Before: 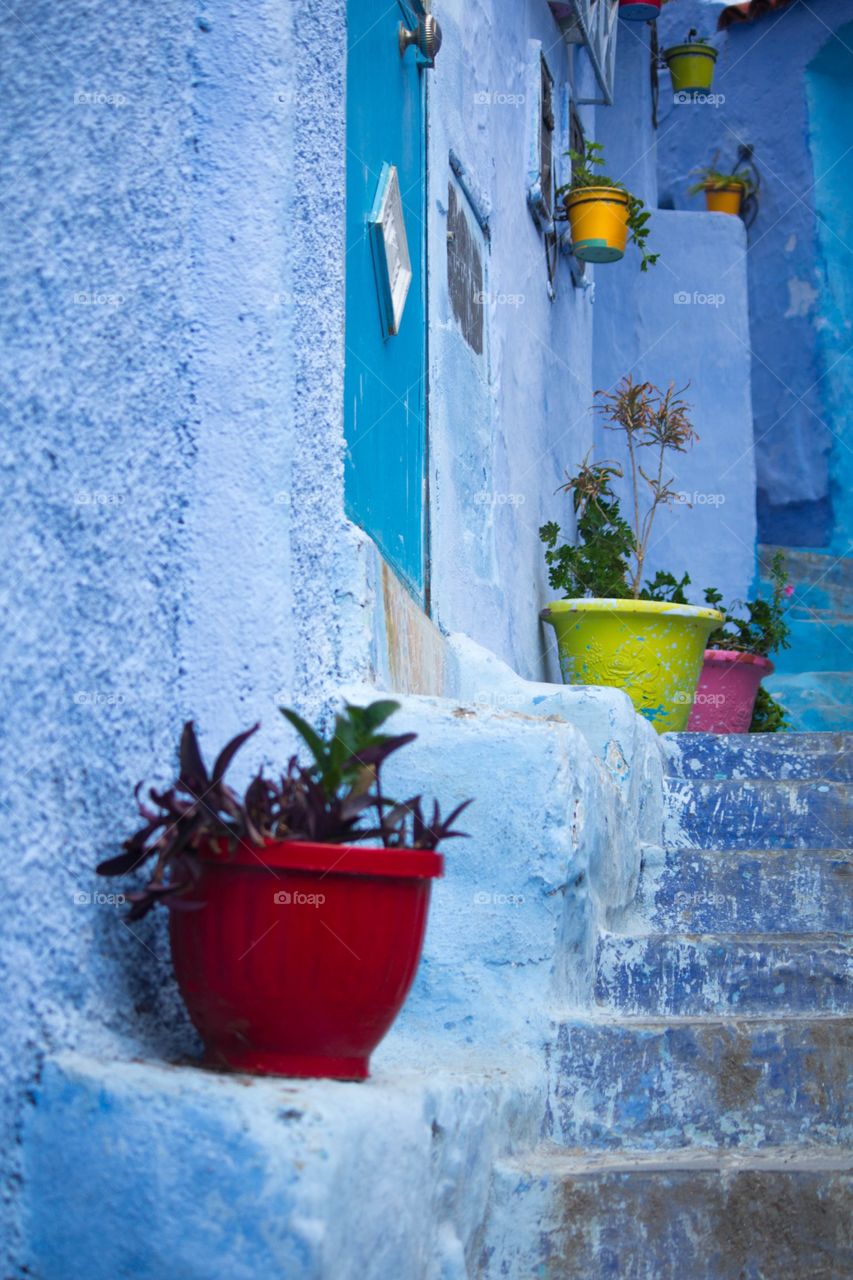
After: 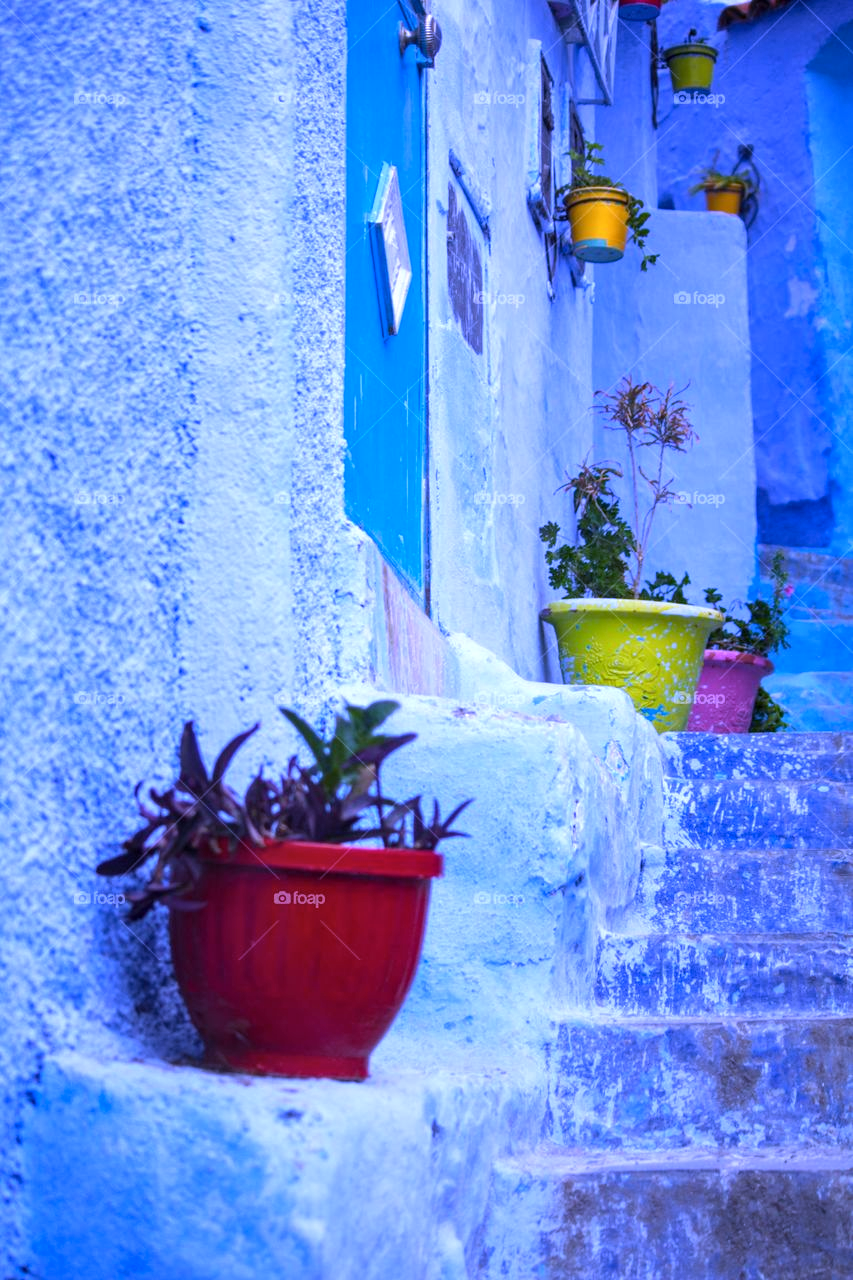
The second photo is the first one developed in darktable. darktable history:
local contrast: on, module defaults
exposure: exposure 0.127 EV
white balance: red 0.98, blue 1.61
